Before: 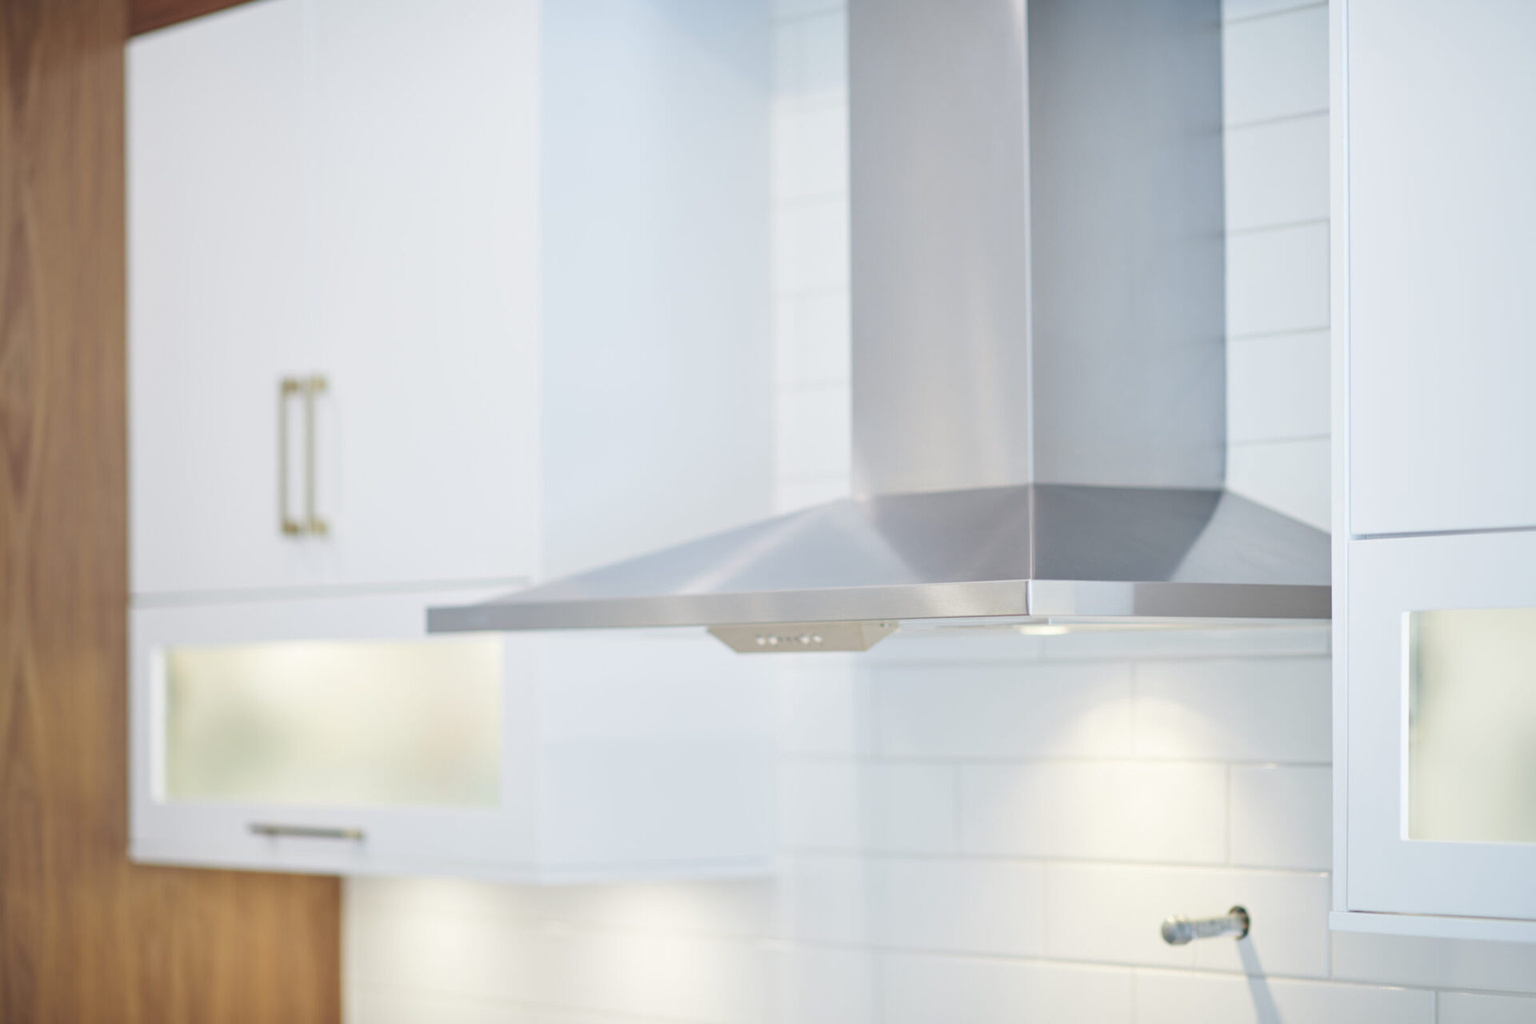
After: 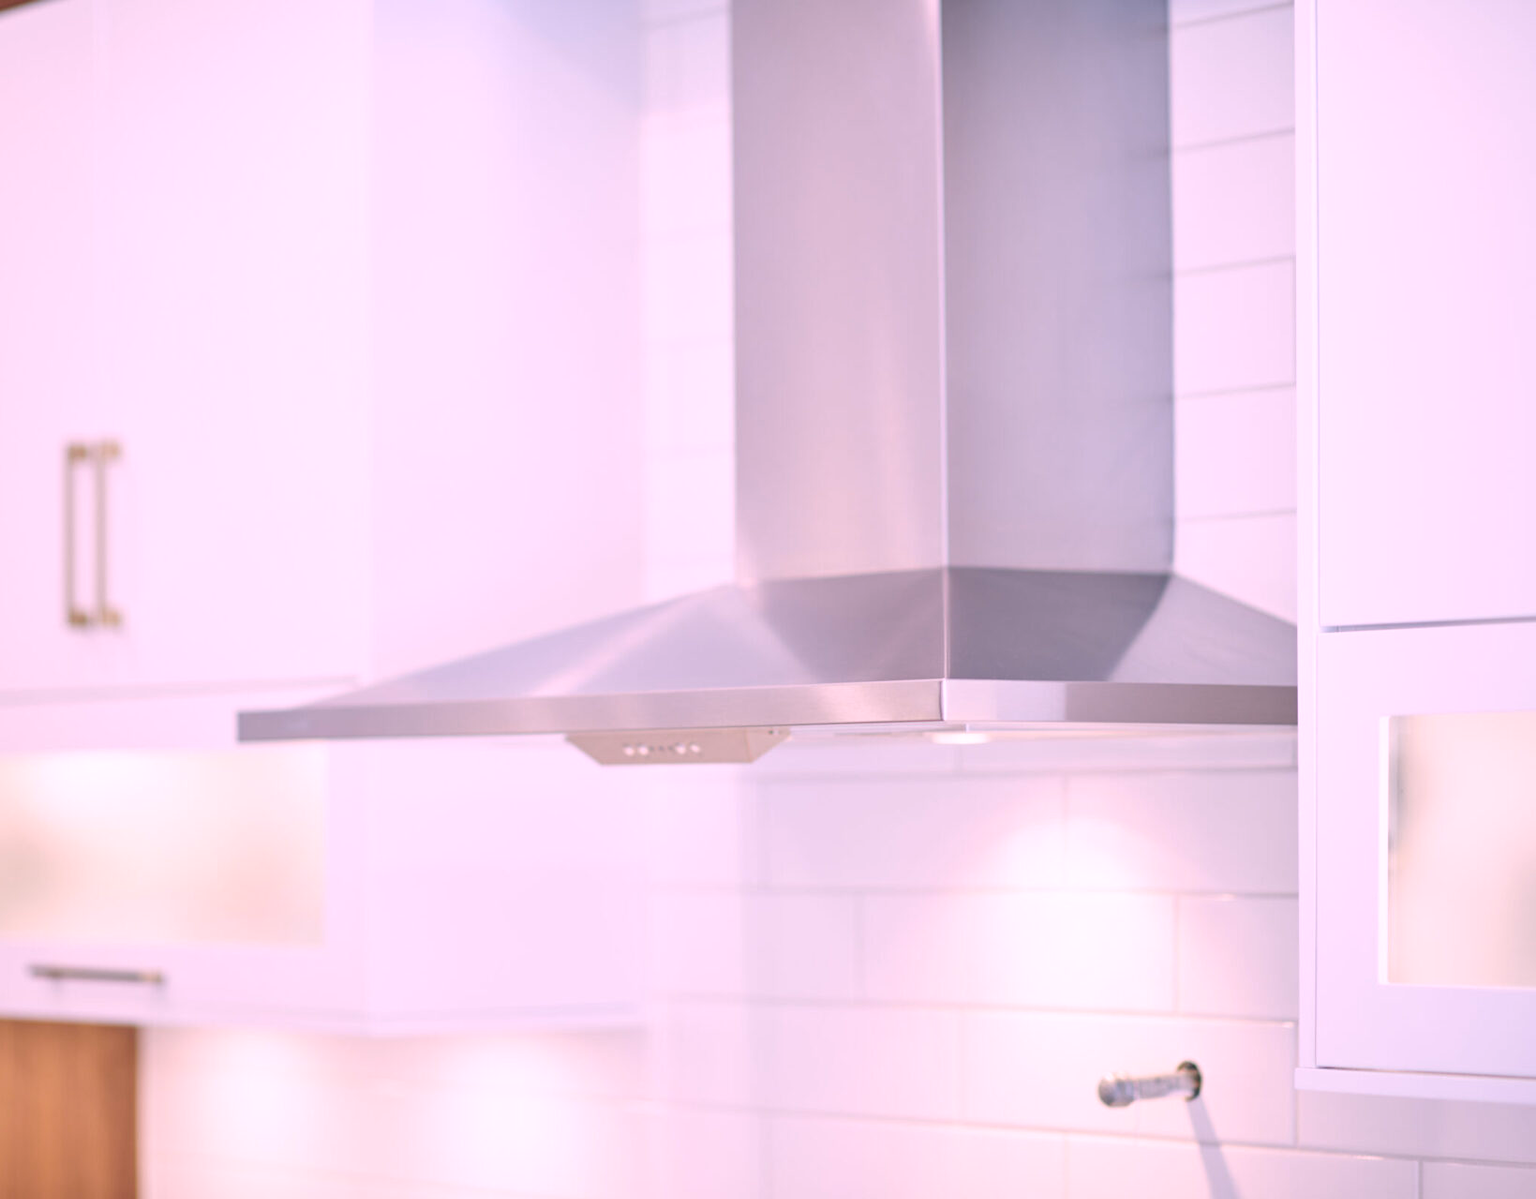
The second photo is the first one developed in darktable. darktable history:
white balance: red 1.188, blue 1.11
crop and rotate: left 14.584%
